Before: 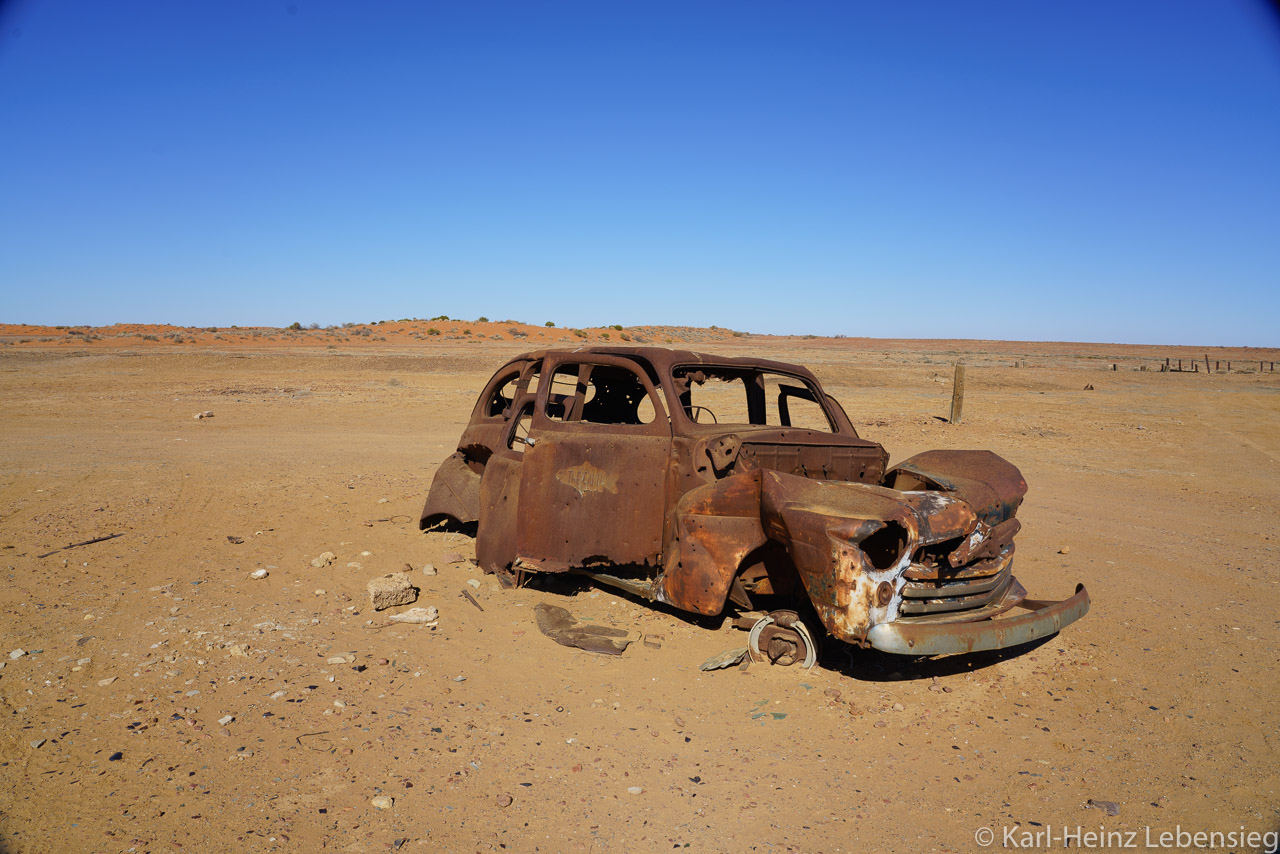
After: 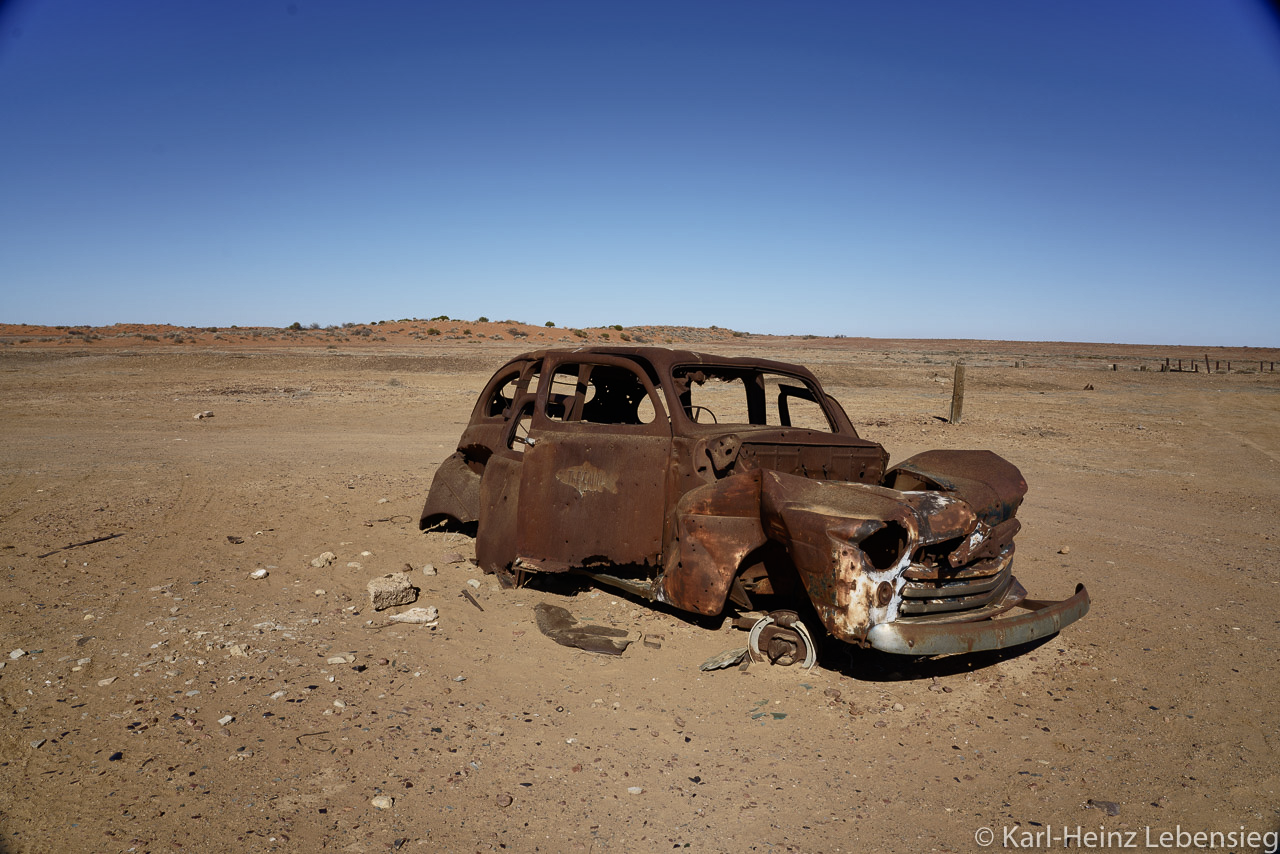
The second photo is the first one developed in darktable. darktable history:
color balance rgb: perceptual saturation grading › highlights -31.88%, perceptual saturation grading › mid-tones 5.8%, perceptual saturation grading › shadows 18.12%, perceptual brilliance grading › highlights 3.62%, perceptual brilliance grading › mid-tones -18.12%, perceptual brilliance grading › shadows -41.3%
shadows and highlights: shadows 52.42, soften with gaussian
